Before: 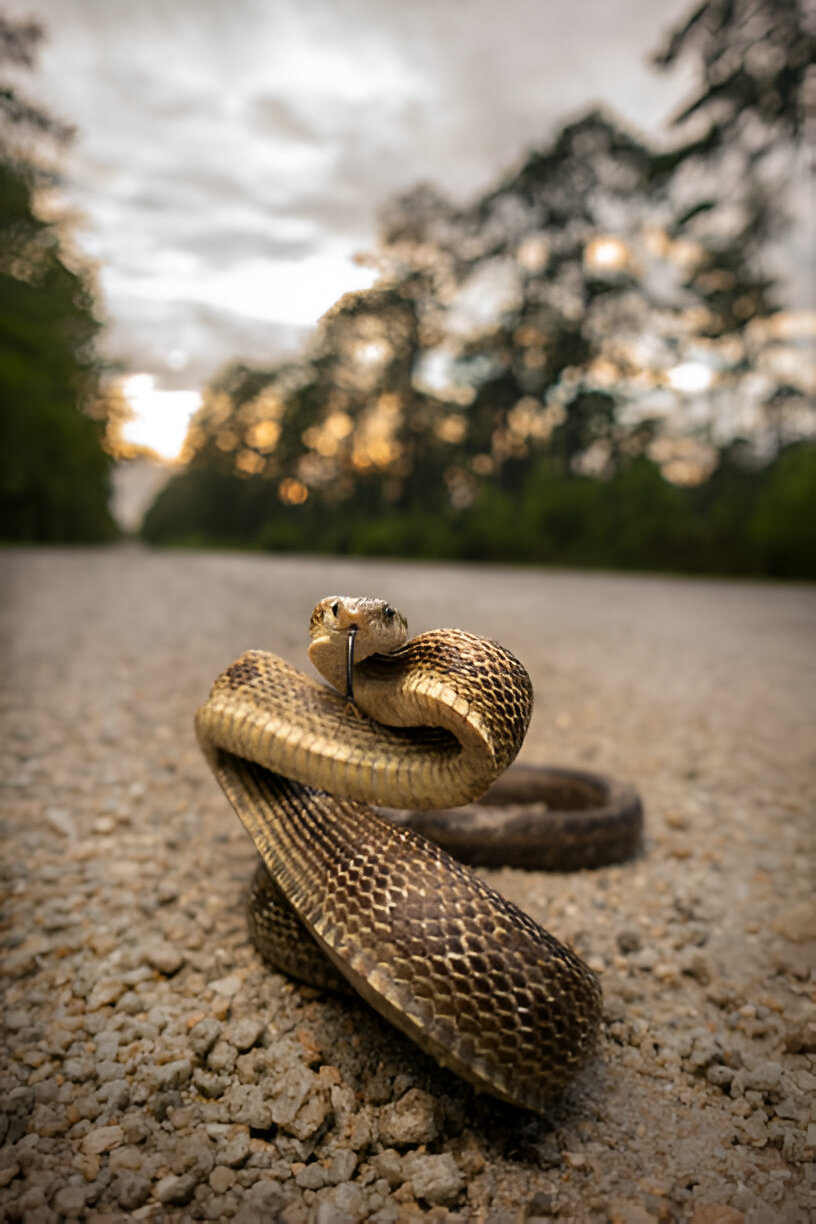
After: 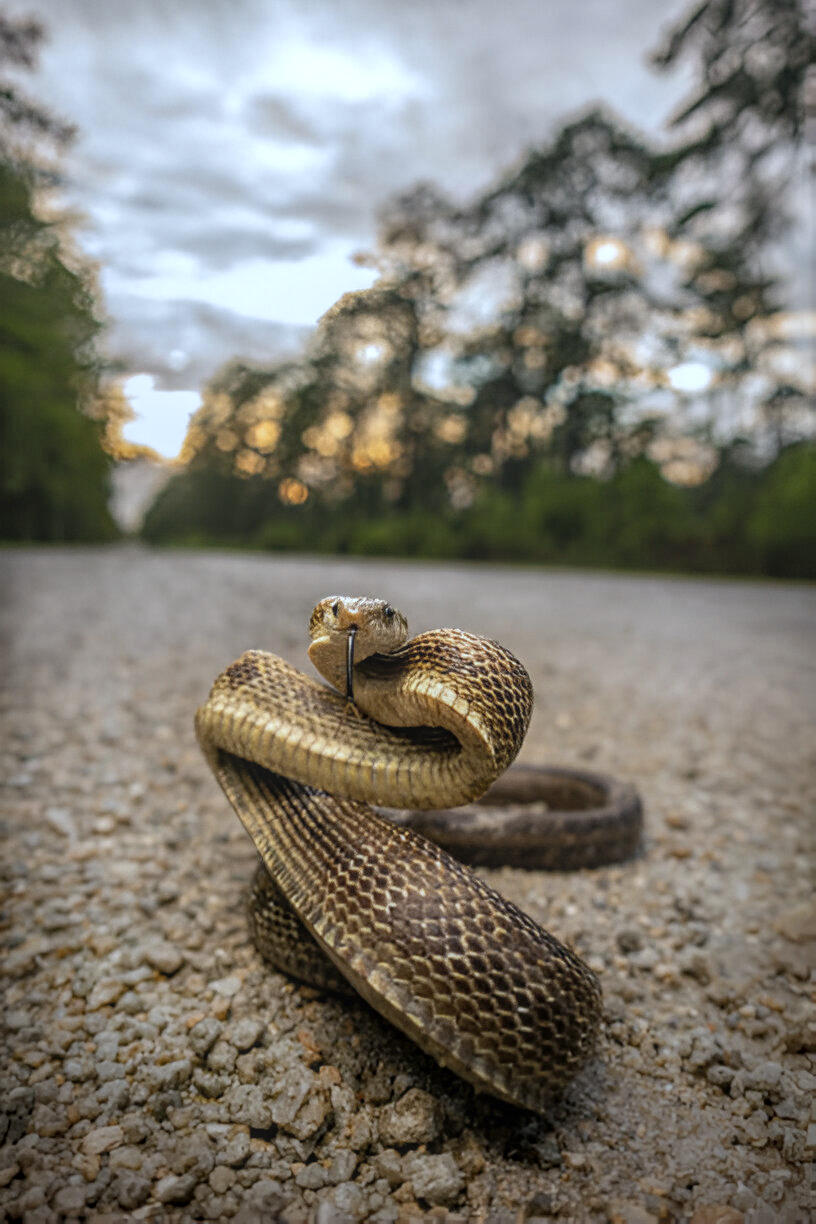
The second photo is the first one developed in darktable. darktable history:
white balance: red 0.924, blue 1.095
local contrast: highlights 66%, shadows 33%, detail 166%, midtone range 0.2
